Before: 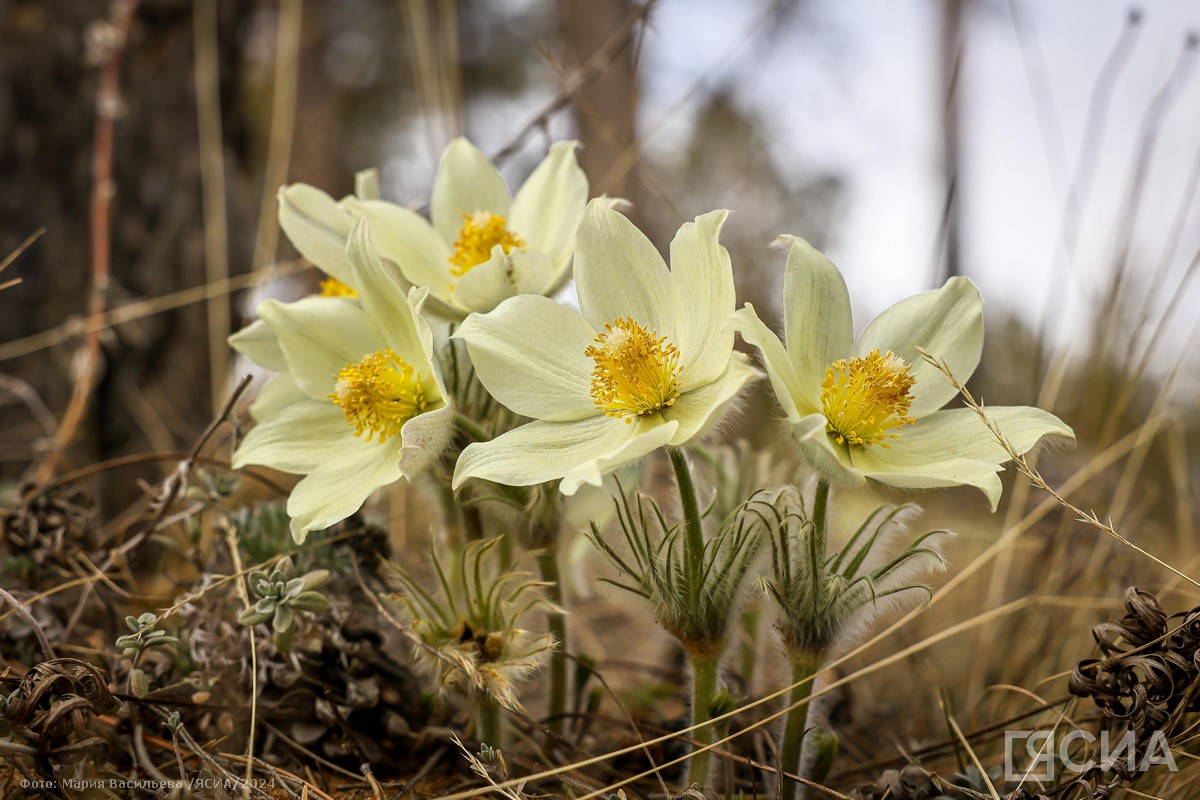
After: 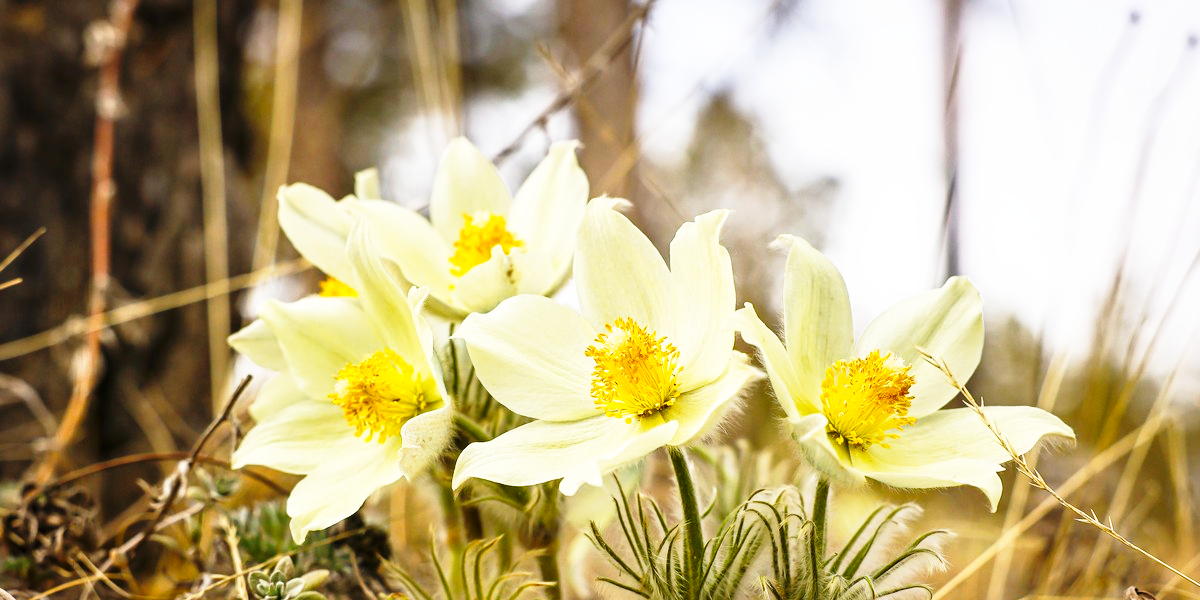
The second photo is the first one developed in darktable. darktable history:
crop: bottom 24.967%
color balance: output saturation 110%
base curve: curves: ch0 [(0, 0) (0.026, 0.03) (0.109, 0.232) (0.351, 0.748) (0.669, 0.968) (1, 1)], preserve colors none
